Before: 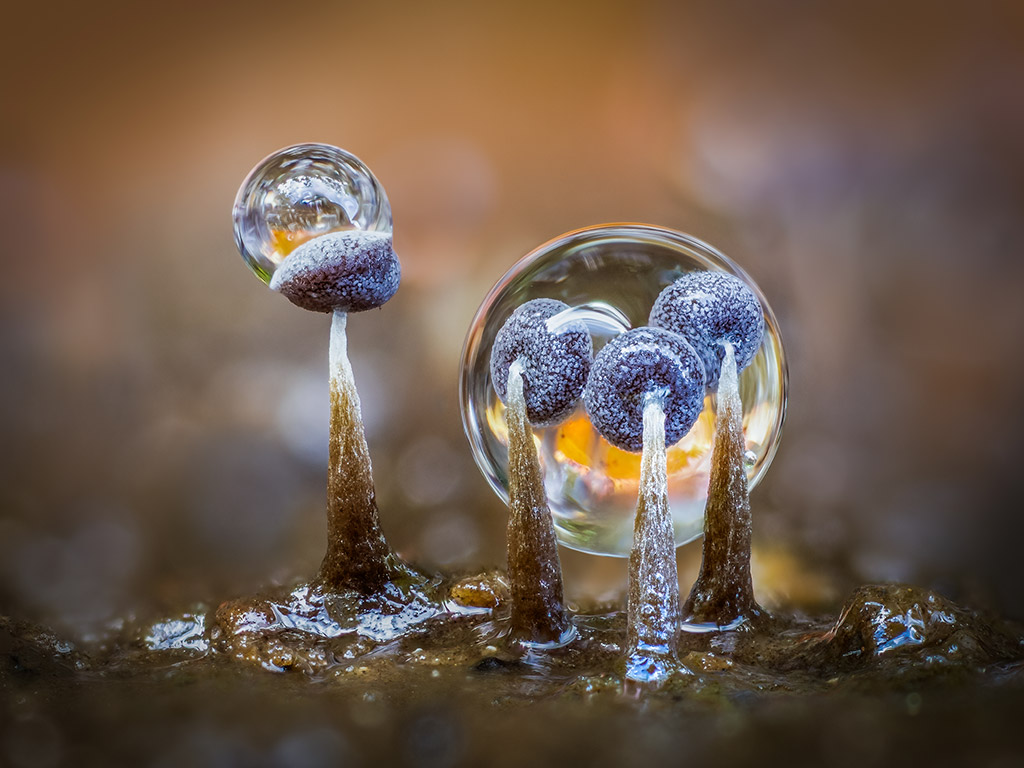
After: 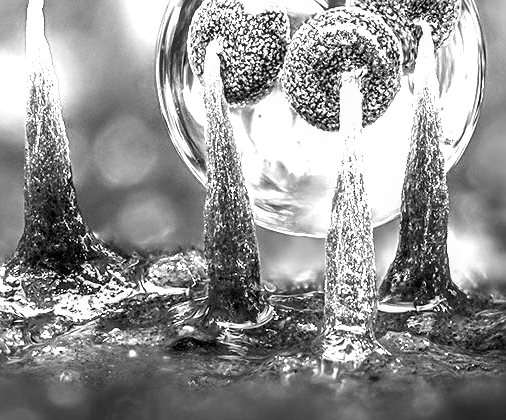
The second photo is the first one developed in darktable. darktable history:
crop: left 29.672%, top 41.786%, right 20.851%, bottom 3.487%
color calibration: output gray [0.714, 0.278, 0, 0], illuminant same as pipeline (D50), adaptation none (bypass)
tone equalizer: -8 EV -0.75 EV, -7 EV -0.7 EV, -6 EV -0.6 EV, -5 EV -0.4 EV, -3 EV 0.4 EV, -2 EV 0.6 EV, -1 EV 0.7 EV, +0 EV 0.75 EV, edges refinement/feathering 500, mask exposure compensation -1.57 EV, preserve details no
sharpen: on, module defaults
shadows and highlights: low approximation 0.01, soften with gaussian
exposure: black level correction 0.001, exposure 0.955 EV, compensate exposure bias true, compensate highlight preservation false
color zones: curves: ch1 [(0, 0.523) (0.143, 0.545) (0.286, 0.52) (0.429, 0.506) (0.571, 0.503) (0.714, 0.503) (0.857, 0.508) (1, 0.523)]
local contrast: on, module defaults
